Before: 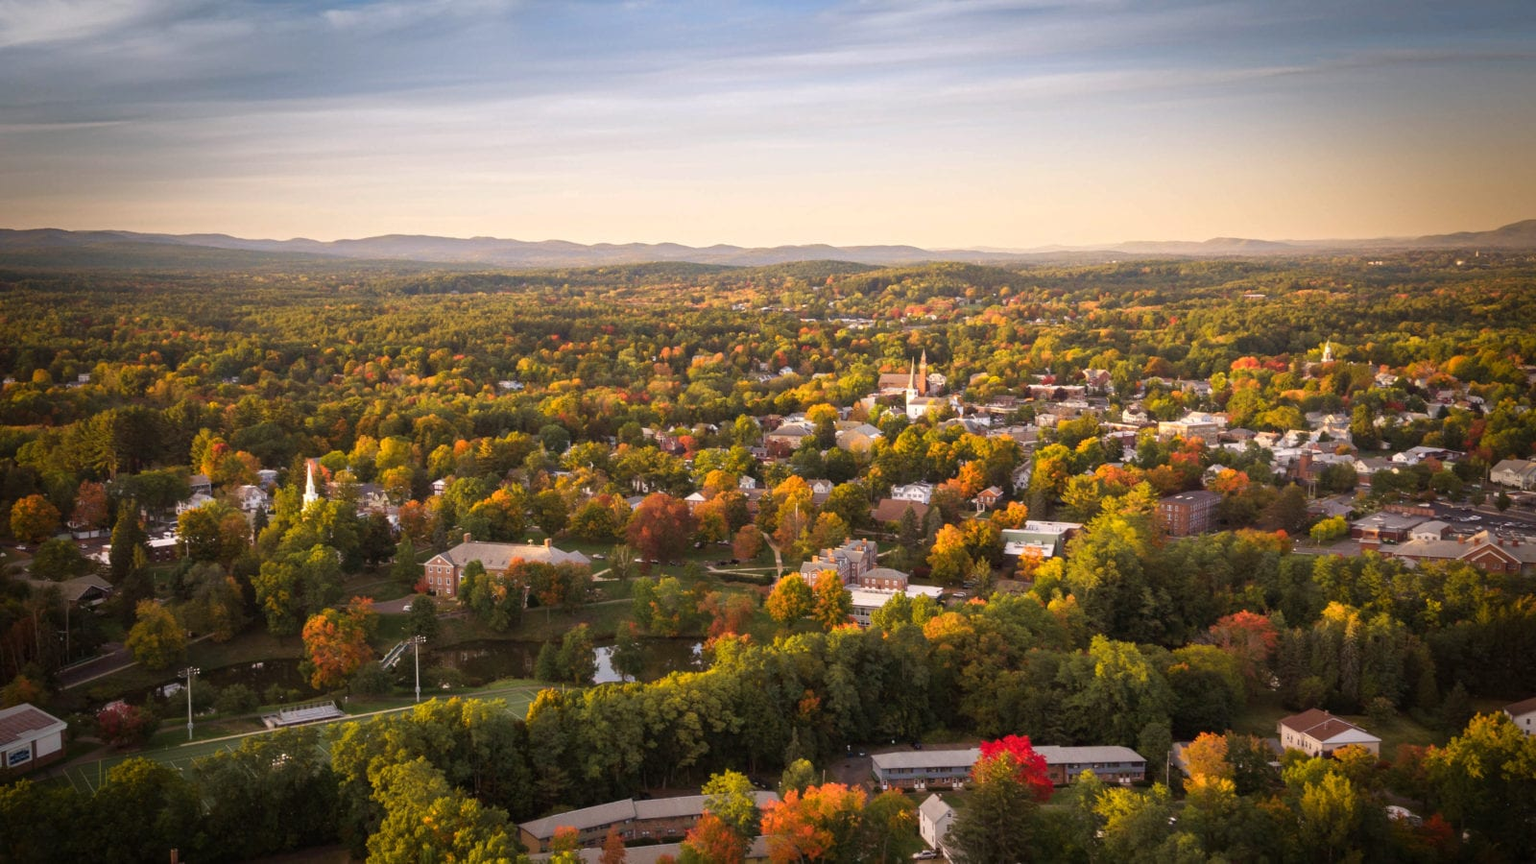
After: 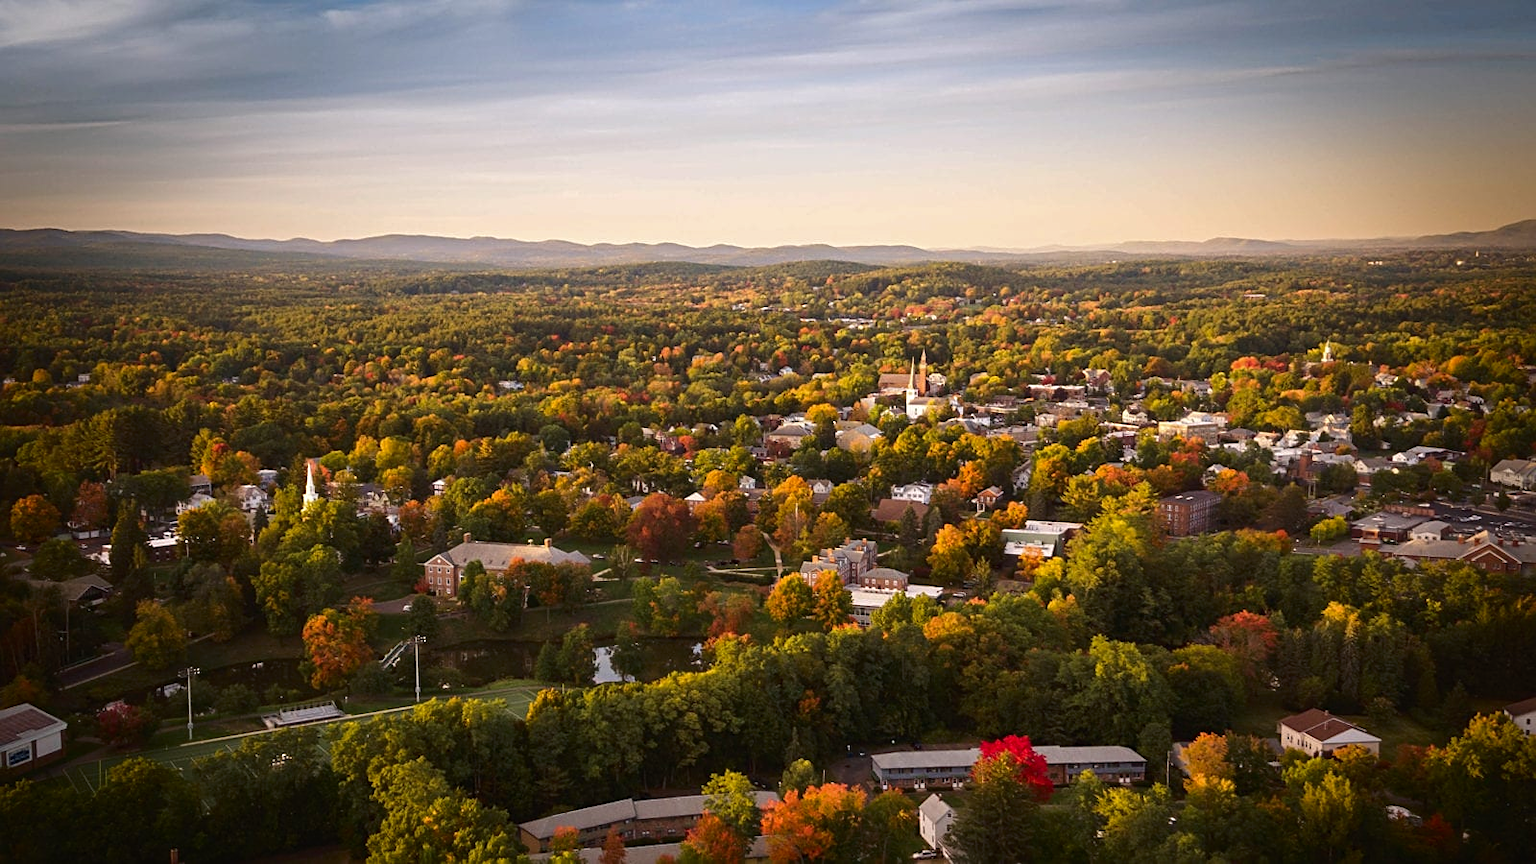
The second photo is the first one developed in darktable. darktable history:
sharpen: on, module defaults
tone curve: curves: ch0 [(0, 0) (0.003, 0.019) (0.011, 0.022) (0.025, 0.027) (0.044, 0.037) (0.069, 0.049) (0.1, 0.066) (0.136, 0.091) (0.177, 0.125) (0.224, 0.159) (0.277, 0.206) (0.335, 0.266) (0.399, 0.332) (0.468, 0.411) (0.543, 0.492) (0.623, 0.577) (0.709, 0.668) (0.801, 0.767) (0.898, 0.869) (1, 1)], color space Lab, independent channels, preserve colors none
